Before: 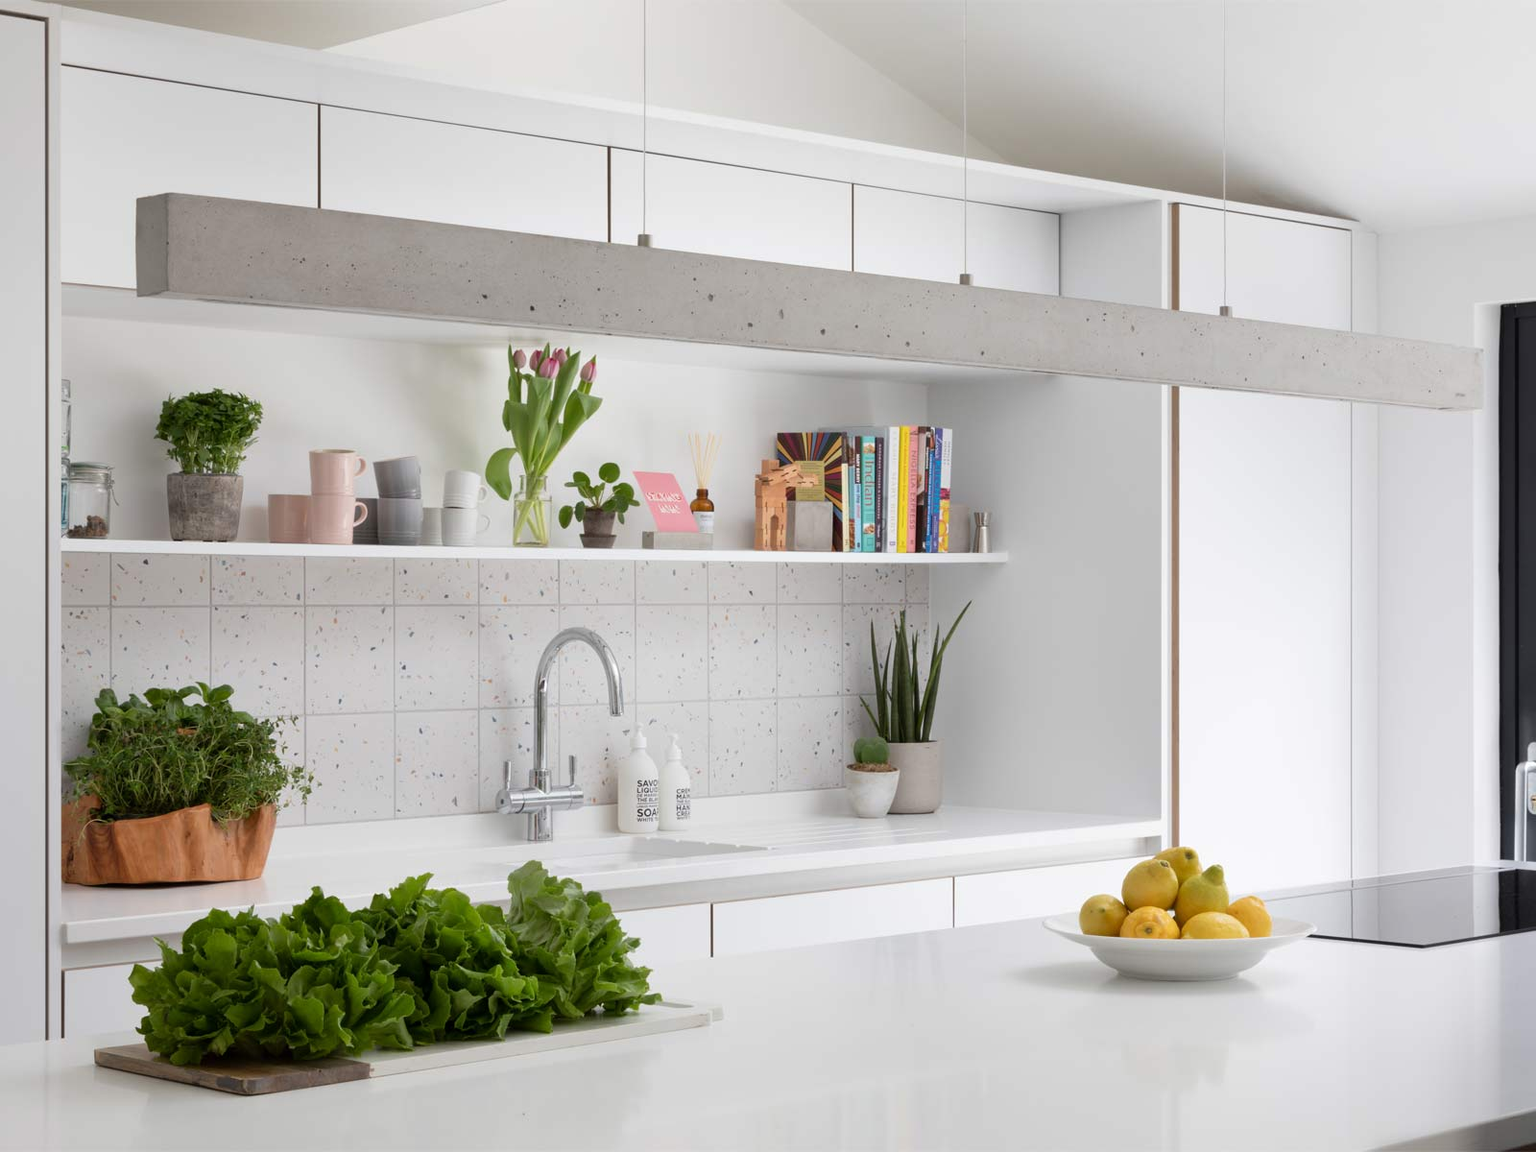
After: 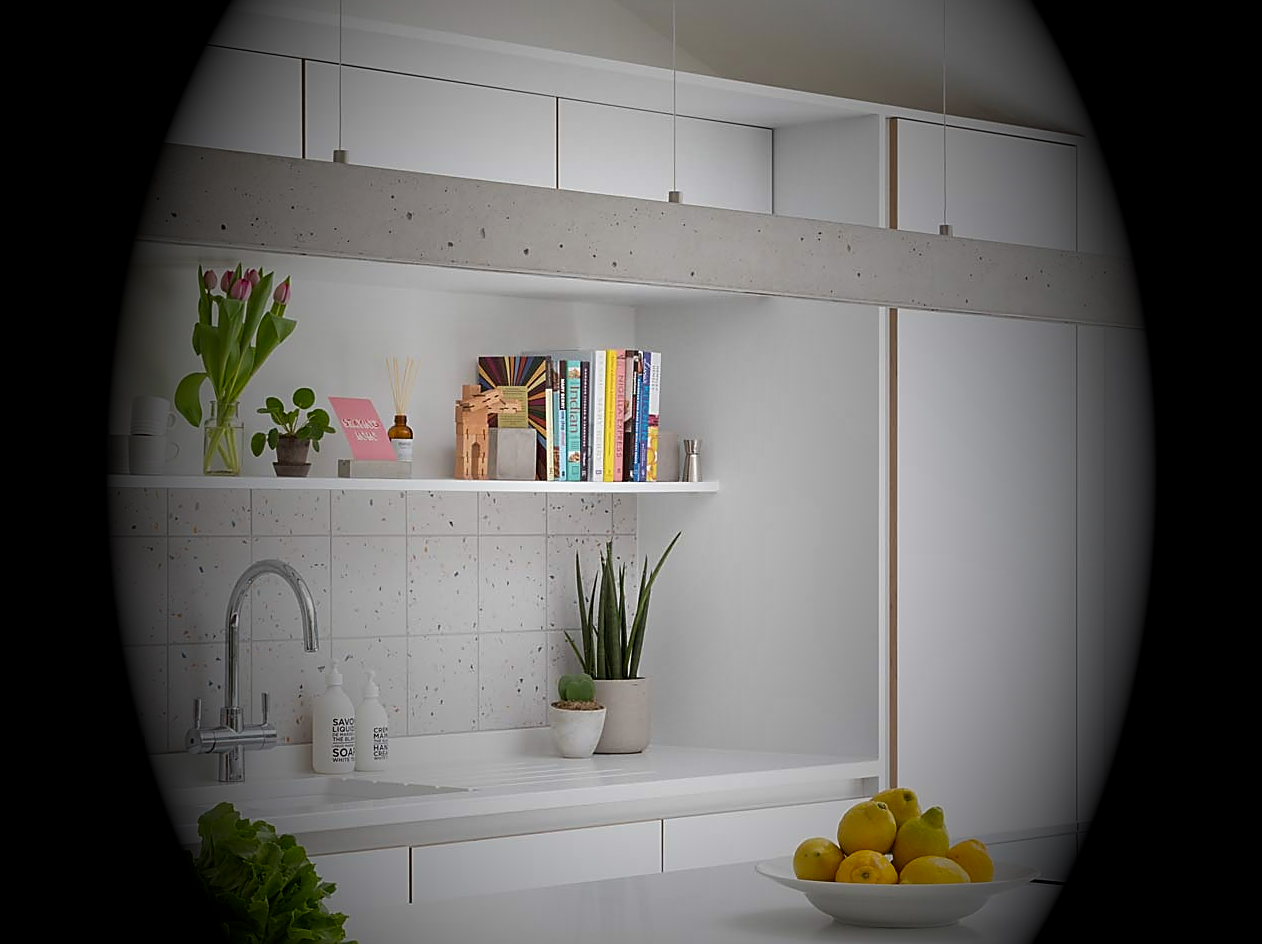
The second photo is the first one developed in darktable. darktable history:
crop and rotate: left 20.74%, top 7.912%, right 0.375%, bottom 13.378%
contrast brightness saturation: saturation -0.04
sharpen: radius 1.4, amount 1.25, threshold 0.7
vignetting: fall-off start 15.9%, fall-off radius 100%, brightness -1, saturation 0.5, width/height ratio 0.719
